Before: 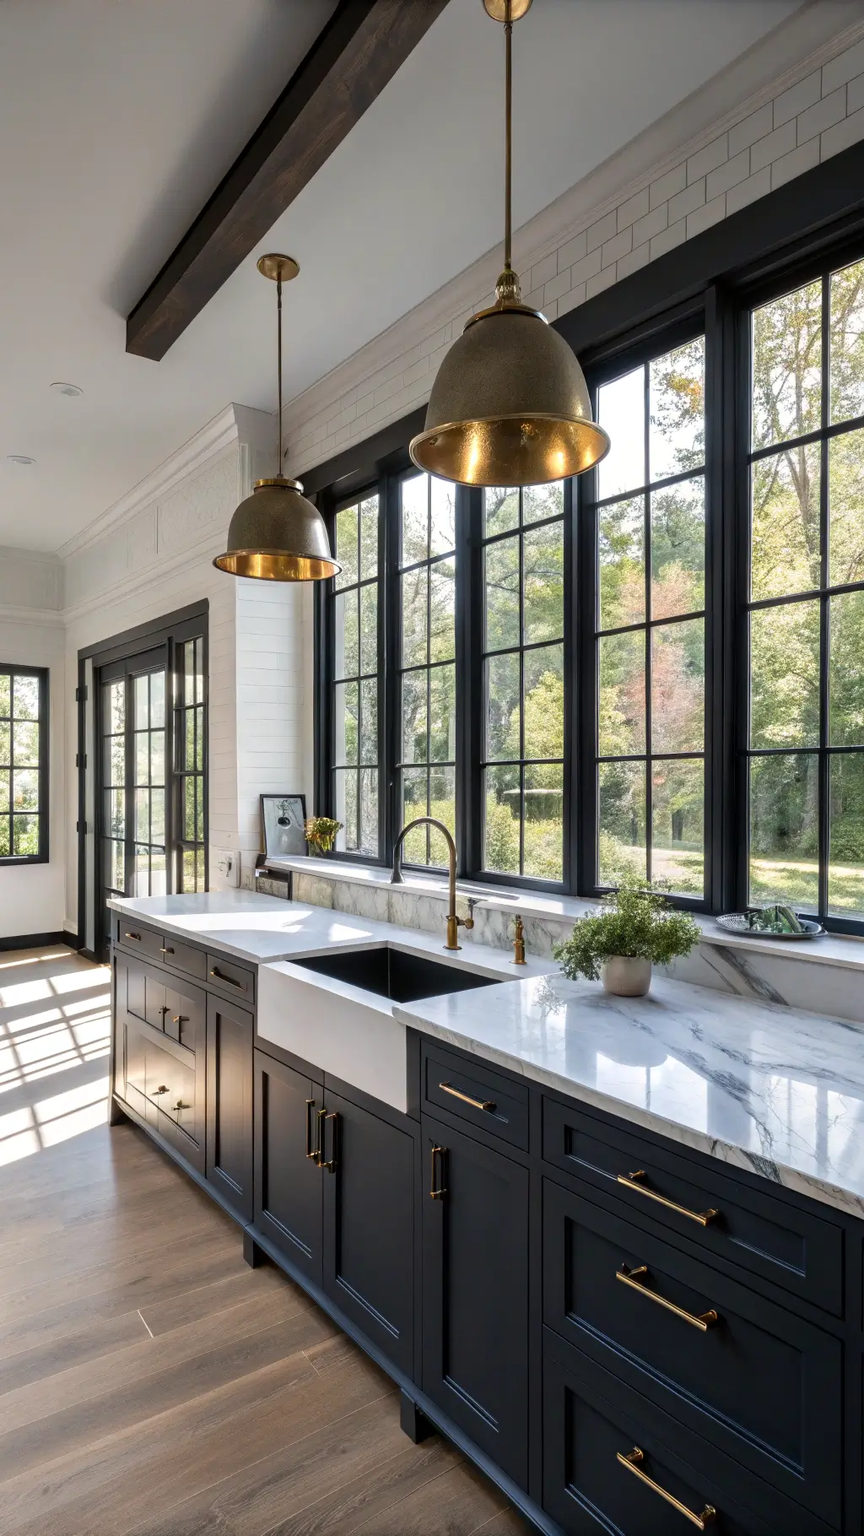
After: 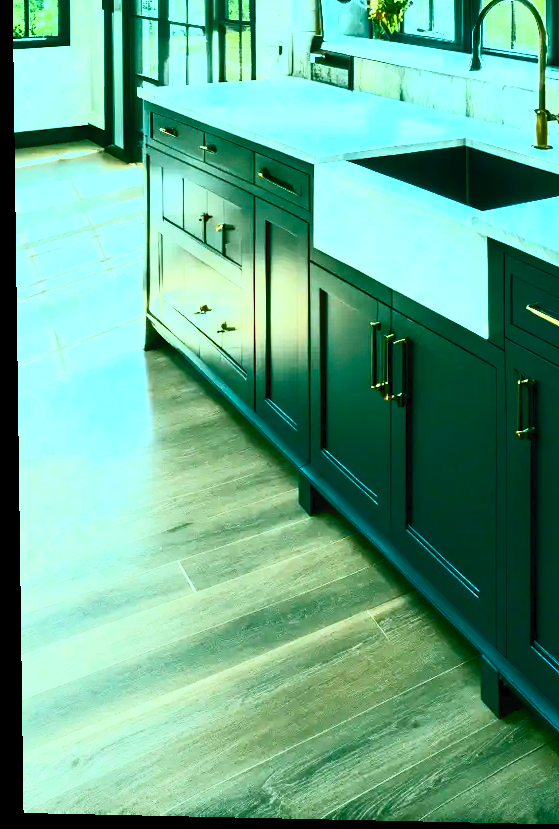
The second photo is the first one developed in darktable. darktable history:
rotate and perspective: lens shift (vertical) 0.048, lens shift (horizontal) -0.024, automatic cropping off
contrast brightness saturation: contrast 0.83, brightness 0.59, saturation 0.59
color balance rgb: shadows lift › chroma 11.71%, shadows lift › hue 133.46°, power › chroma 2.15%, power › hue 166.83°, highlights gain › chroma 4%, highlights gain › hue 200.2°, perceptual saturation grading › global saturation 18.05%
crop and rotate: top 54.778%, right 46.61%, bottom 0.159%
